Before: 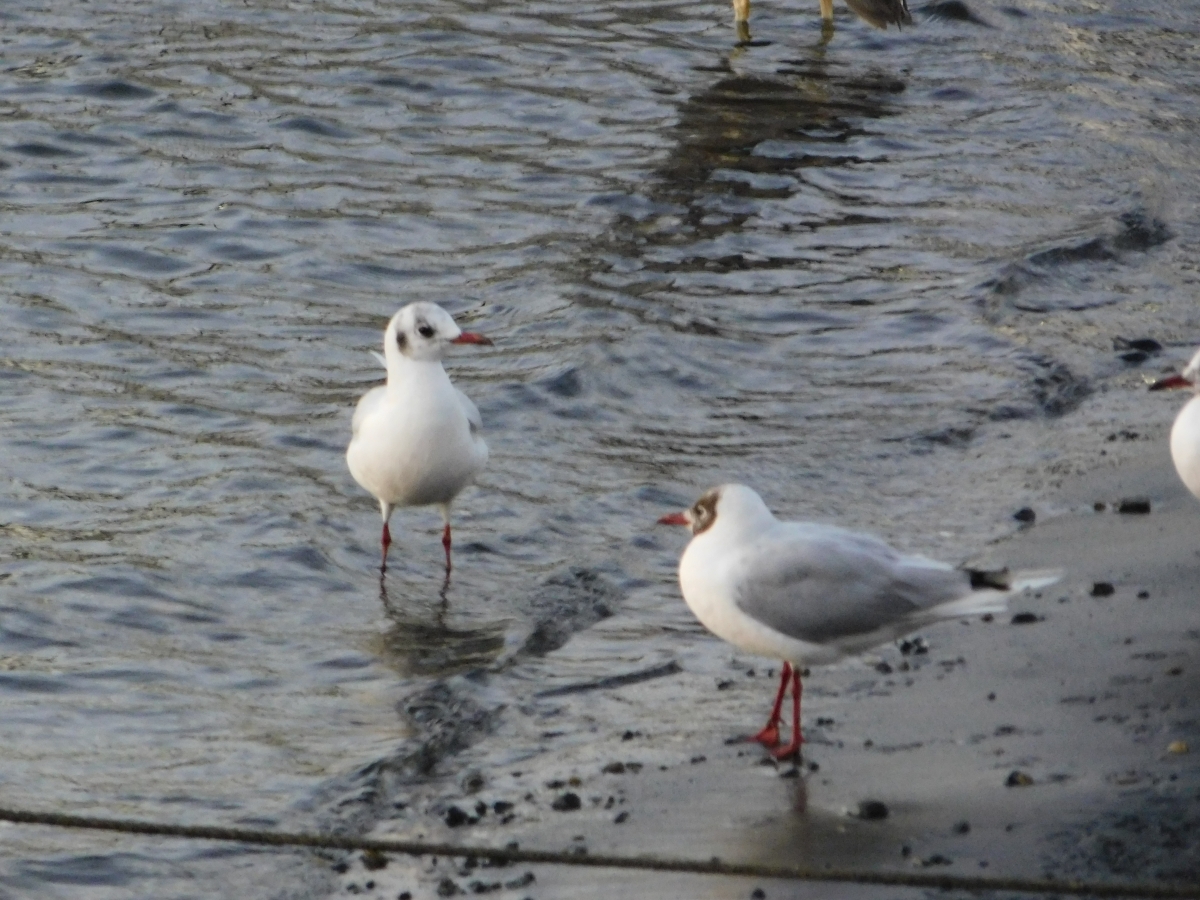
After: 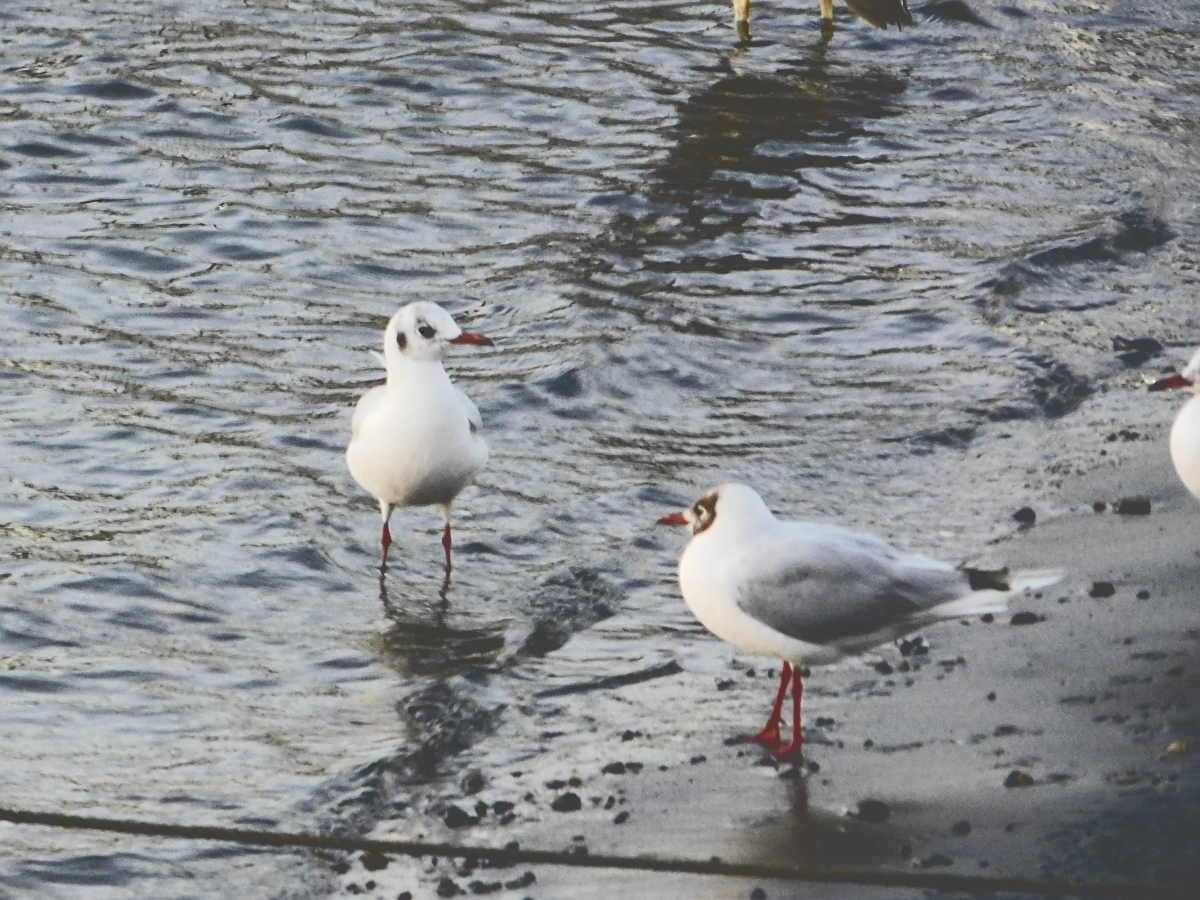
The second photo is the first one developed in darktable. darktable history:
sharpen: on, module defaults
tone curve: curves: ch0 [(0, 0) (0.003, 0.26) (0.011, 0.26) (0.025, 0.26) (0.044, 0.257) (0.069, 0.257) (0.1, 0.257) (0.136, 0.255) (0.177, 0.258) (0.224, 0.272) (0.277, 0.294) (0.335, 0.346) (0.399, 0.422) (0.468, 0.536) (0.543, 0.657) (0.623, 0.757) (0.709, 0.823) (0.801, 0.872) (0.898, 0.92) (1, 1)], color space Lab, independent channels, preserve colors none
